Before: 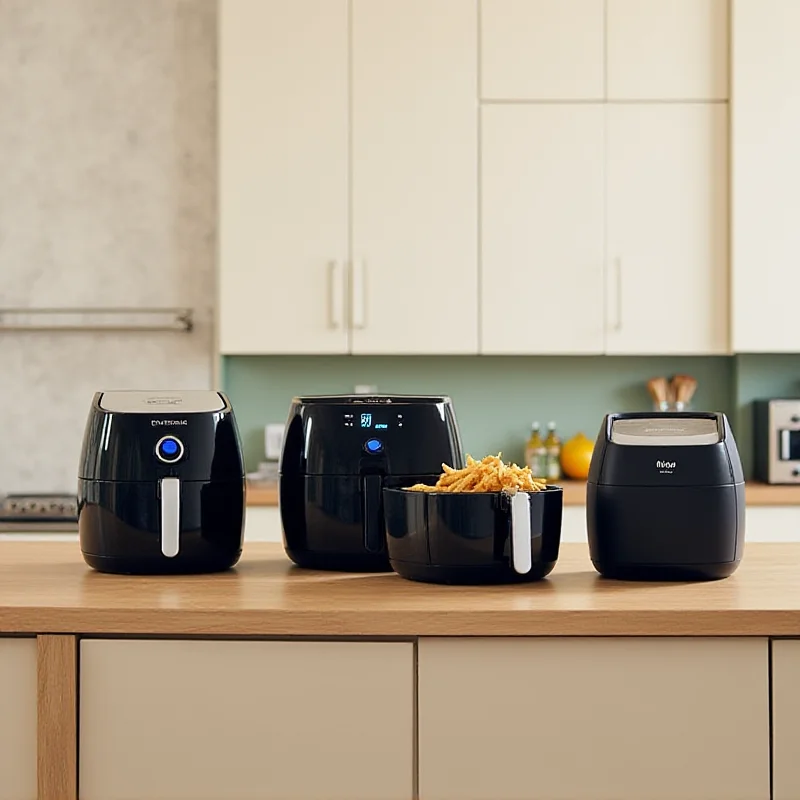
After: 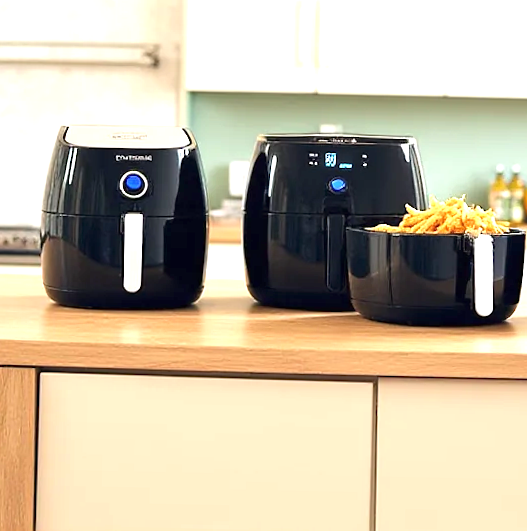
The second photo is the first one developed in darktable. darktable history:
exposure: black level correction 0, exposure 1.2 EV, compensate highlight preservation false
crop and rotate: angle -1.19°, left 3.547%, top 32.156%, right 29.126%
